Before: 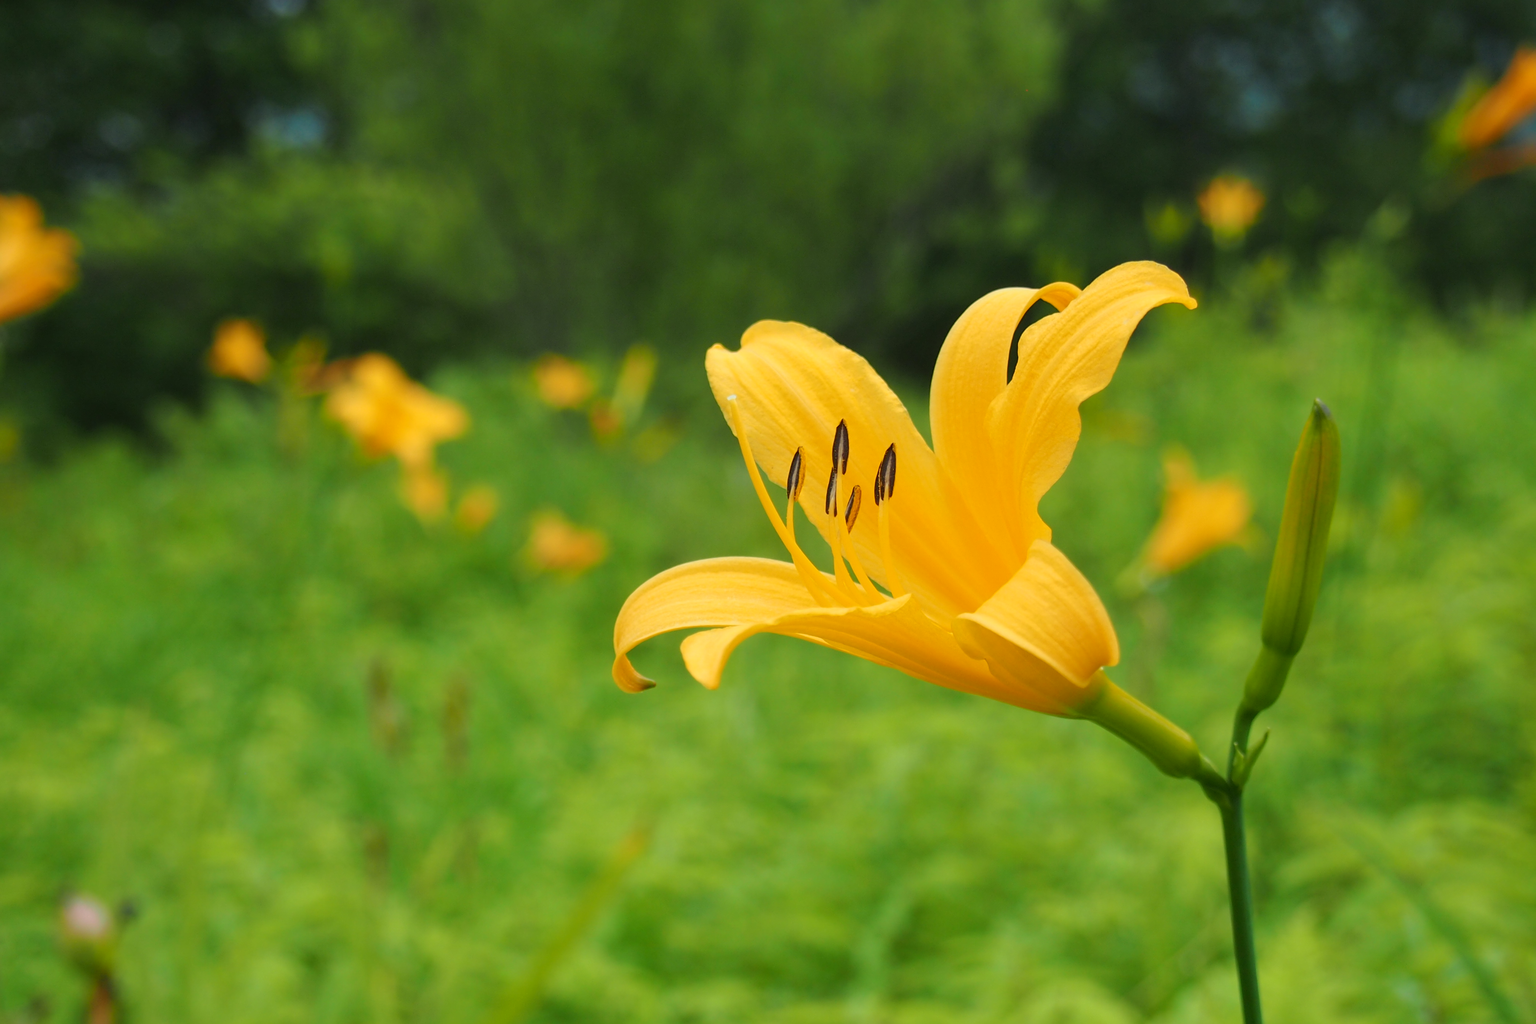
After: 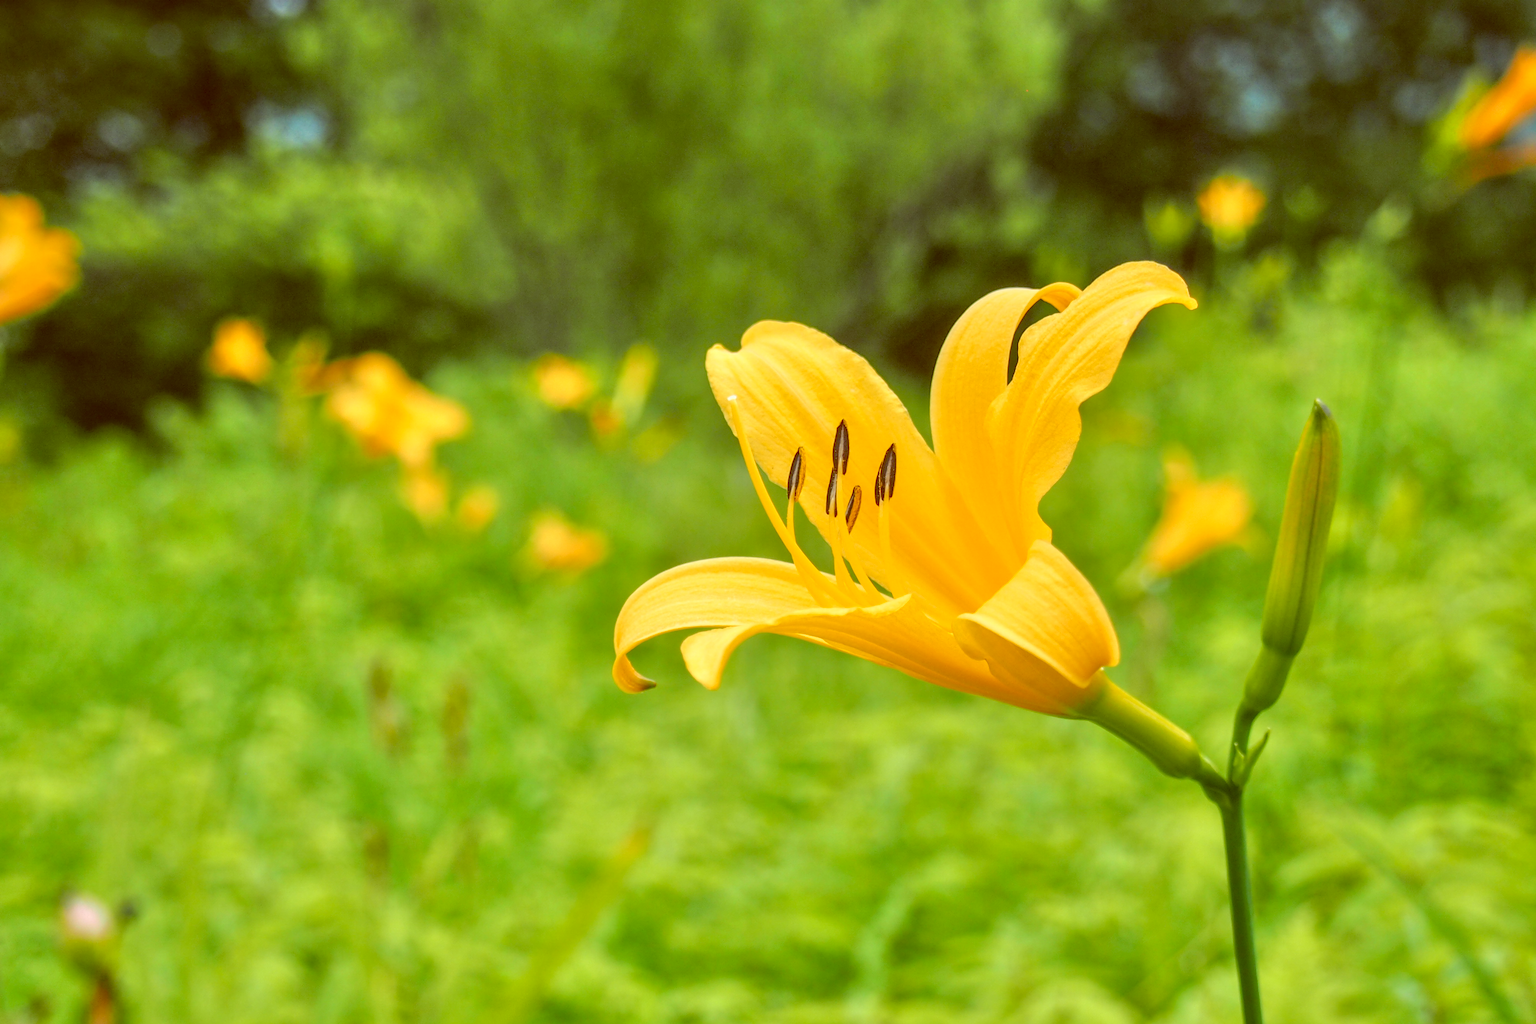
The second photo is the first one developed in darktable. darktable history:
tone equalizer: -7 EV 0.15 EV, -6 EV 0.6 EV, -5 EV 1.15 EV, -4 EV 1.33 EV, -3 EV 1.15 EV, -2 EV 0.6 EV, -1 EV 0.15 EV, mask exposure compensation -0.5 EV
local contrast: highlights 61%, detail 143%, midtone range 0.428
color balance: lift [1, 1.011, 0.999, 0.989], gamma [1.109, 1.045, 1.039, 0.955], gain [0.917, 0.936, 0.952, 1.064], contrast 2.32%, contrast fulcrum 19%, output saturation 101%
